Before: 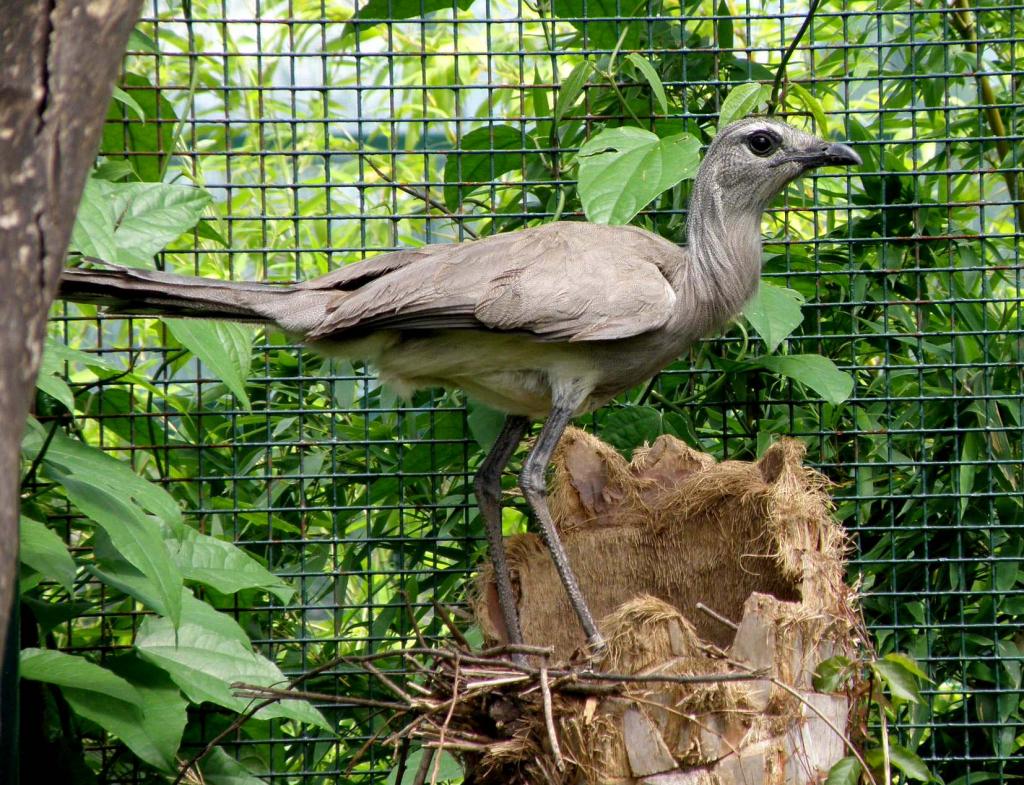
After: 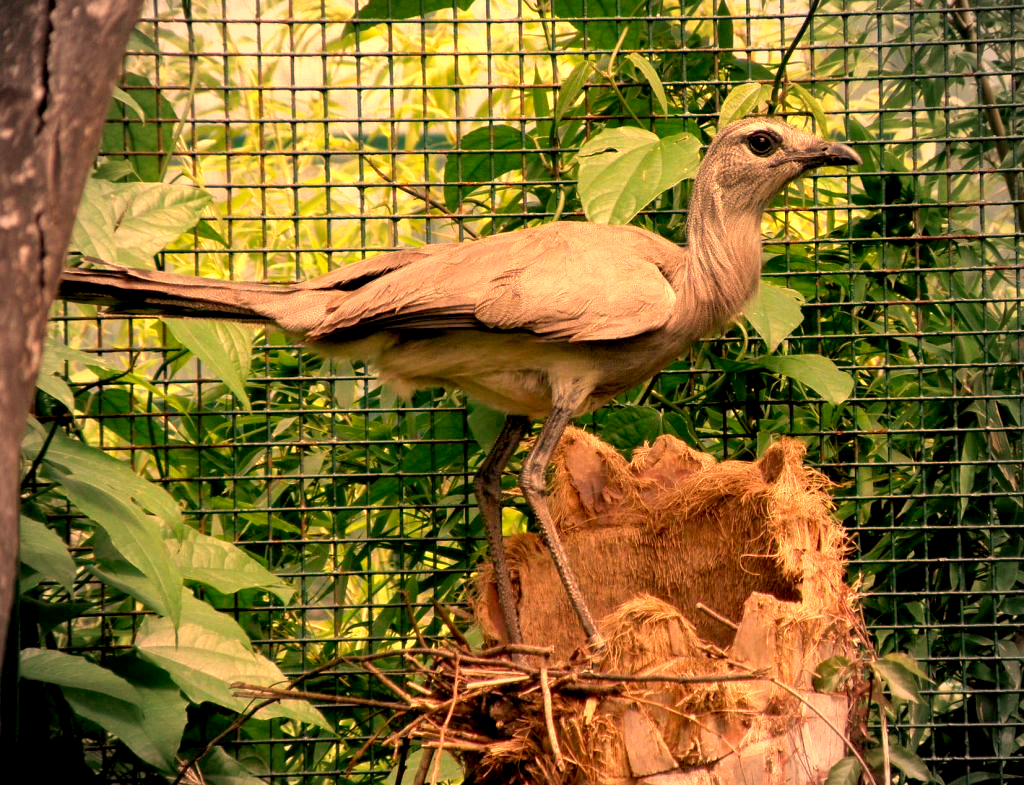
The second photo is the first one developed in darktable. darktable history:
vignetting: fall-off start 74.49%, fall-off radius 65.9%, brightness -0.628, saturation -0.68
exposure: black level correction 0.007, compensate highlight preservation false
white balance: red 1.467, blue 0.684
